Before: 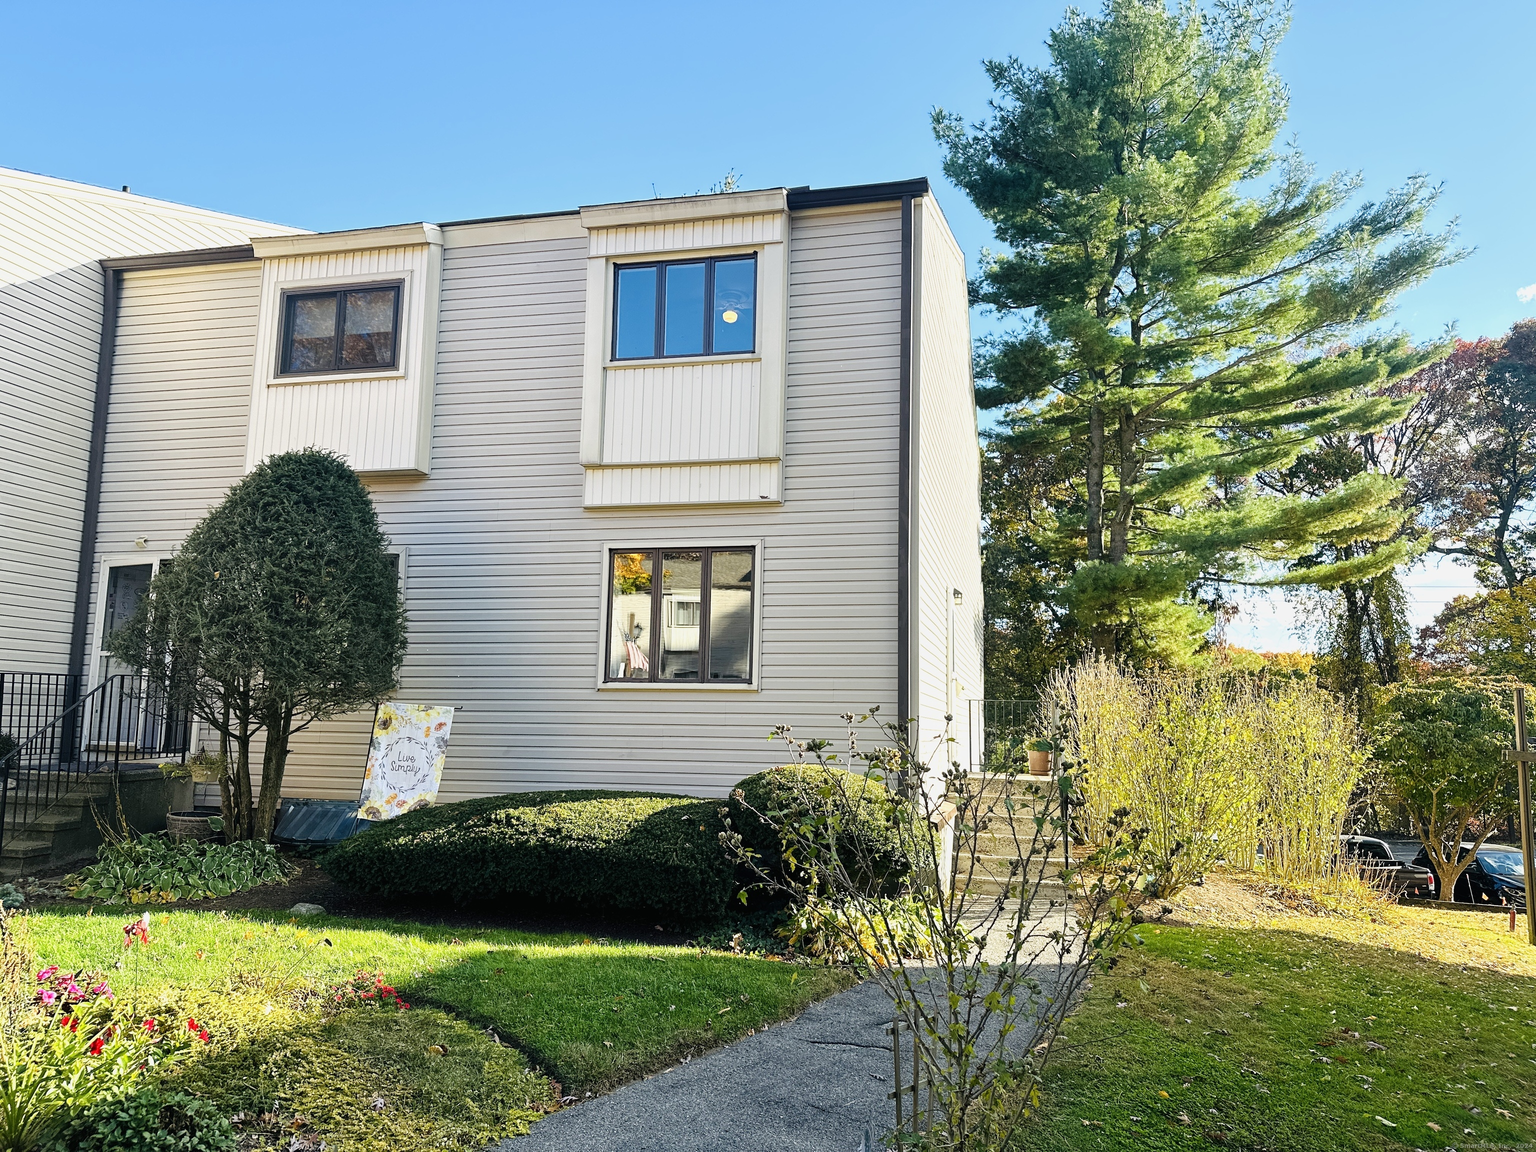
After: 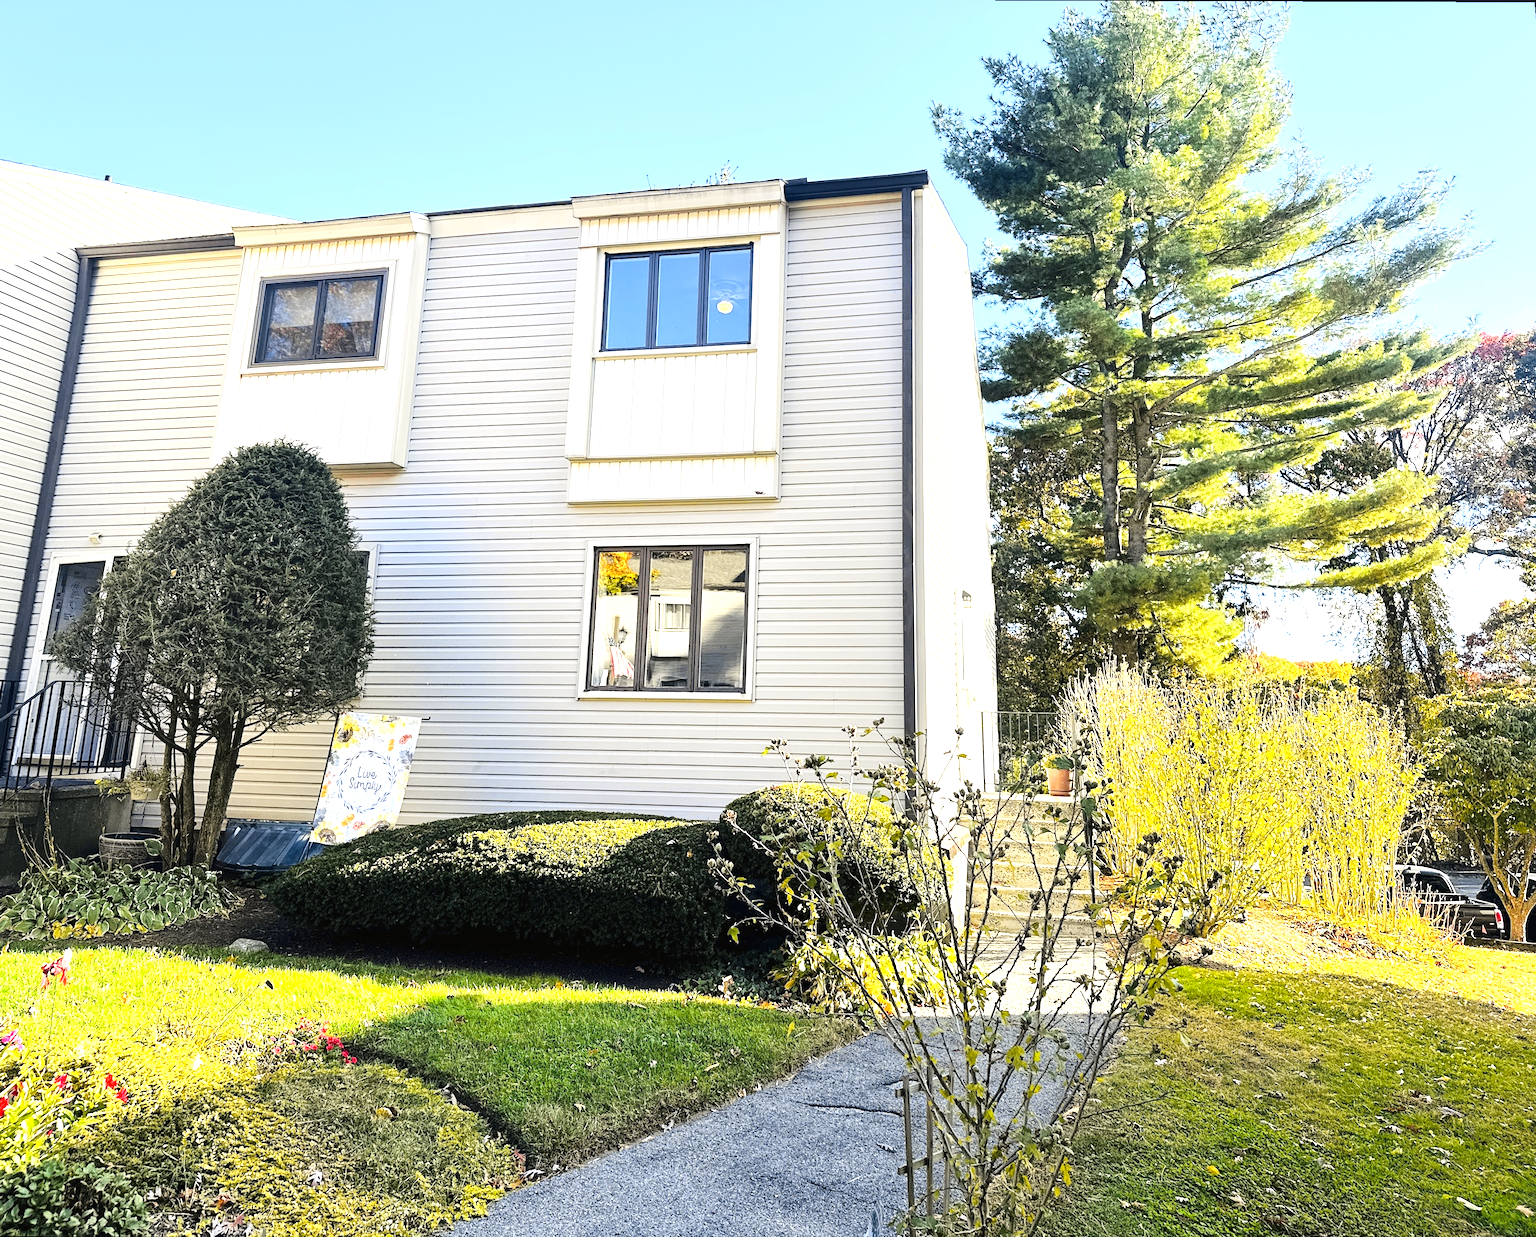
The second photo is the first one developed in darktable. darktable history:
rotate and perspective: rotation 0.215°, lens shift (vertical) -0.139, crop left 0.069, crop right 0.939, crop top 0.002, crop bottom 0.996
exposure: black level correction 0, exposure 1 EV, compensate exposure bias true, compensate highlight preservation false
tone curve: curves: ch0 [(0, 0) (0.087, 0.054) (0.281, 0.245) (0.506, 0.526) (0.8, 0.824) (0.994, 0.955)]; ch1 [(0, 0) (0.27, 0.195) (0.406, 0.435) (0.452, 0.474) (0.495, 0.5) (0.514, 0.508) (0.537, 0.556) (0.654, 0.689) (1, 1)]; ch2 [(0, 0) (0.269, 0.299) (0.459, 0.441) (0.498, 0.499) (0.523, 0.52) (0.551, 0.549) (0.633, 0.625) (0.659, 0.681) (0.718, 0.764) (1, 1)], color space Lab, independent channels, preserve colors none
